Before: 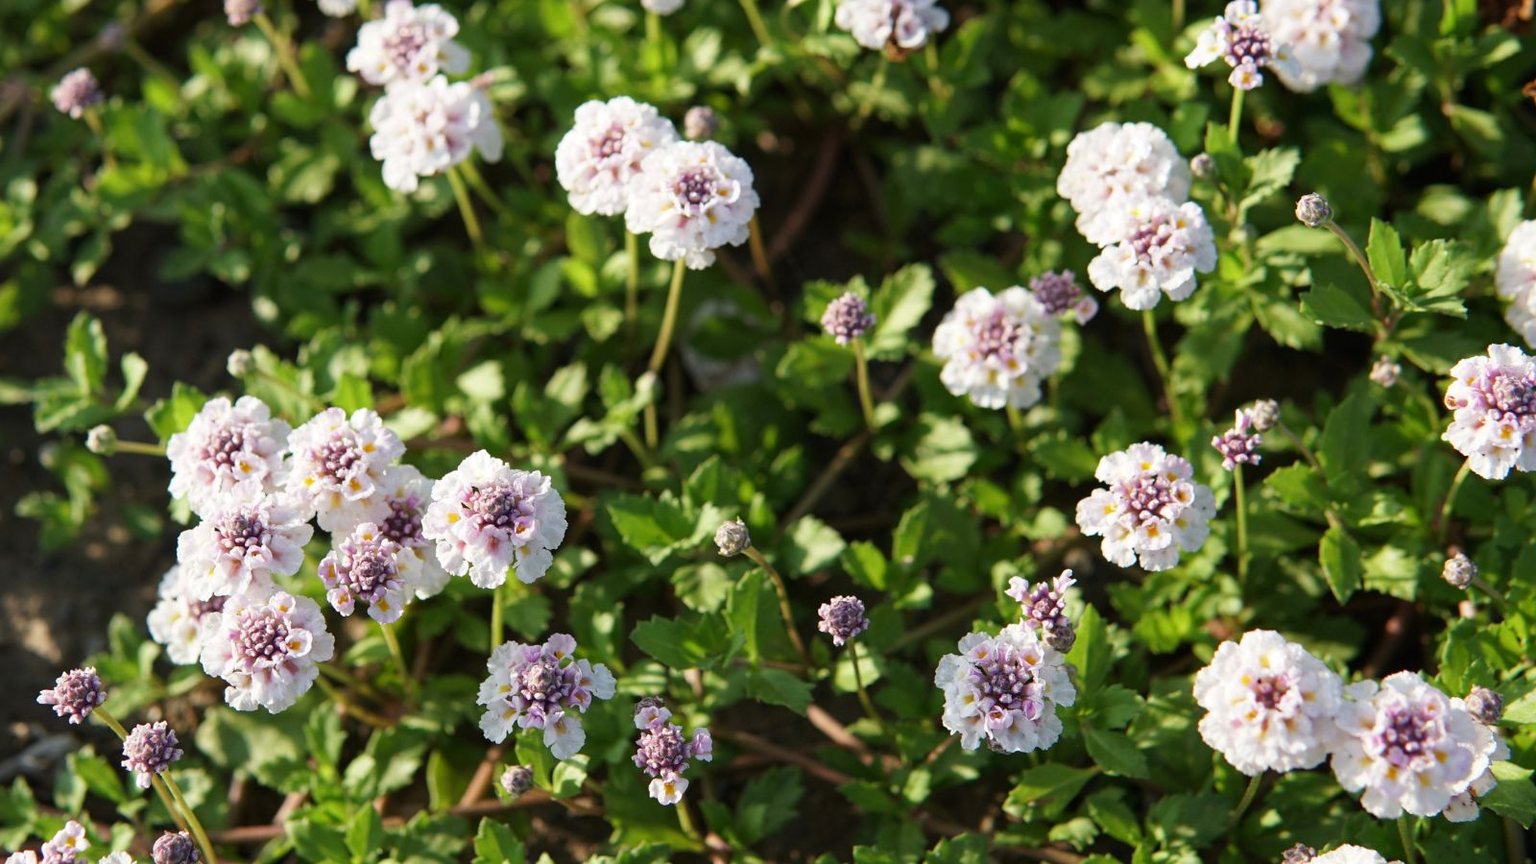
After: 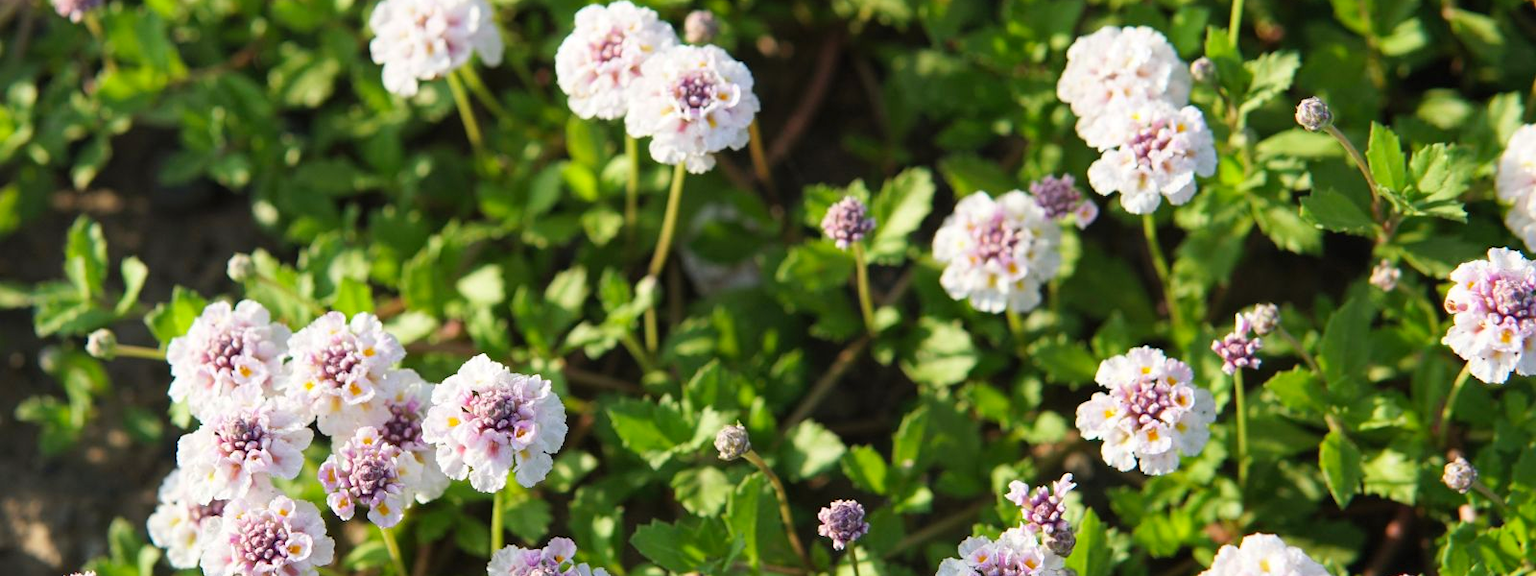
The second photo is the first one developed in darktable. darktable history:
contrast brightness saturation: contrast 0.07, brightness 0.08, saturation 0.18
crop: top 11.166%, bottom 22.168%
